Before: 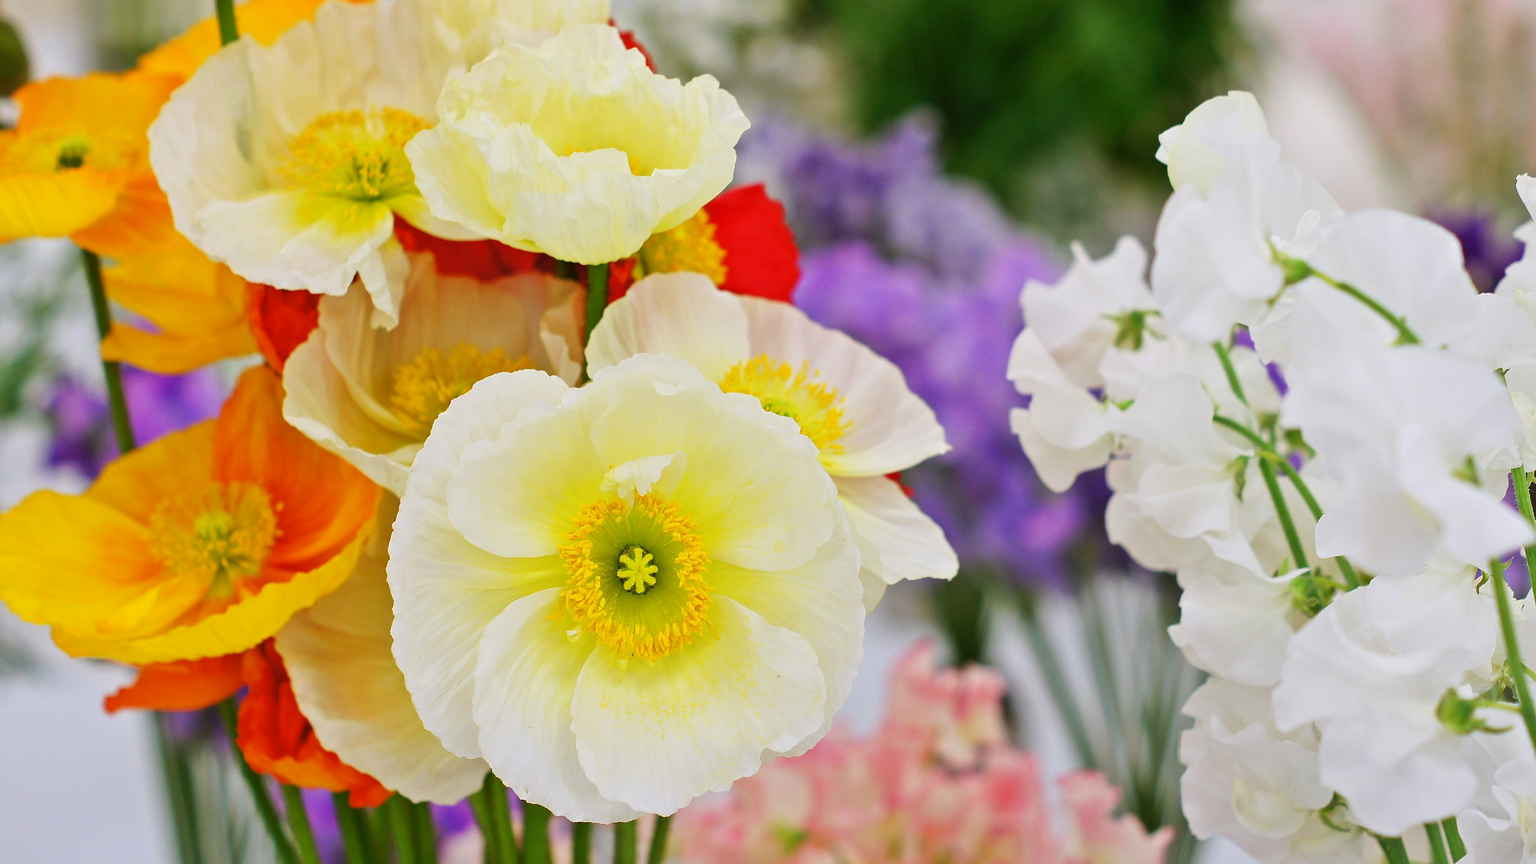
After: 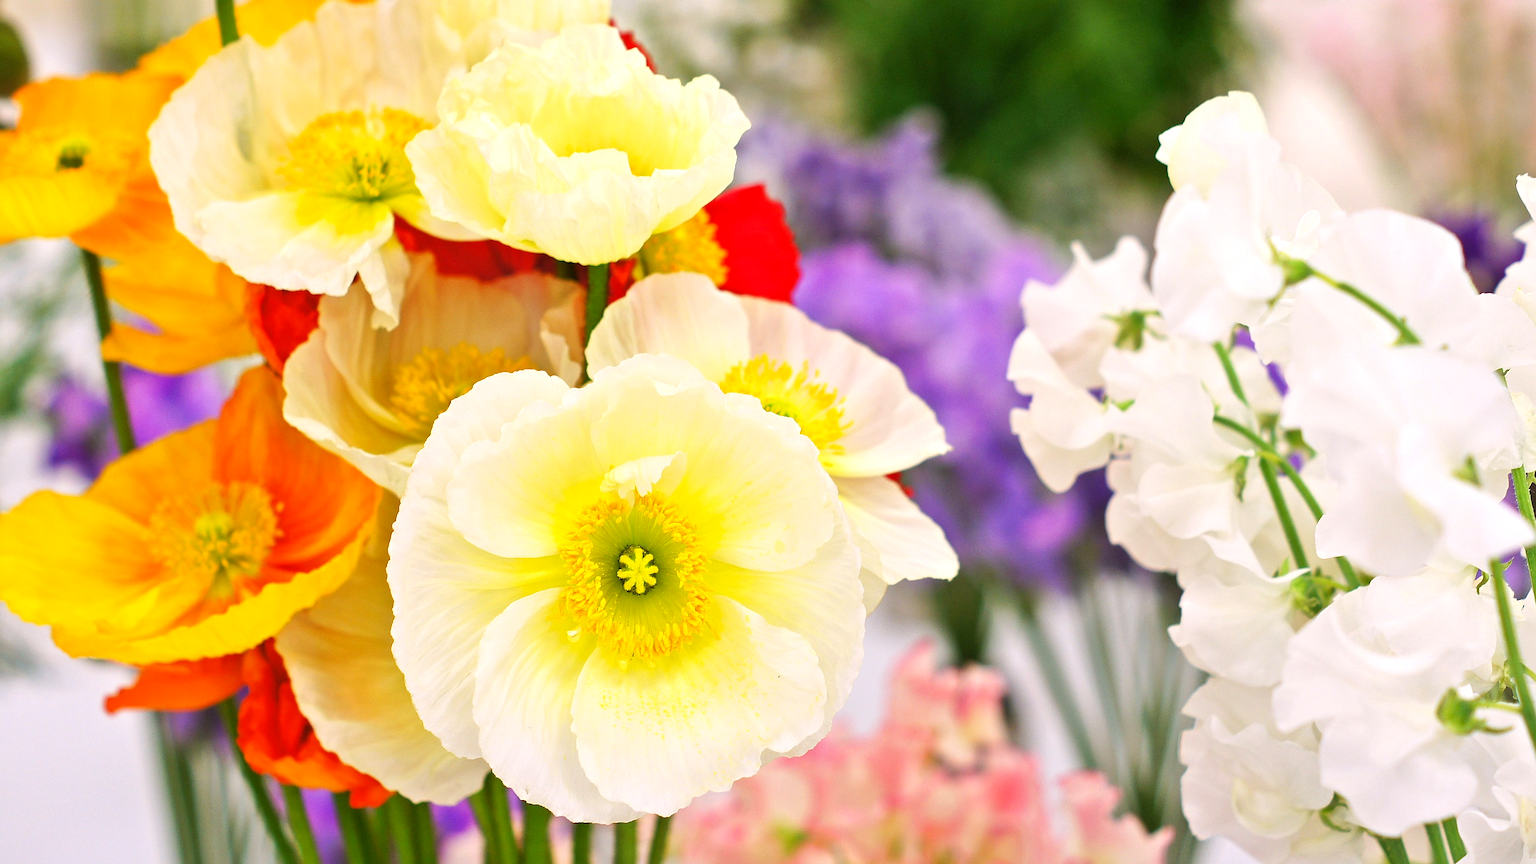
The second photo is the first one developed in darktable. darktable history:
color correction: highlights a* 3.93, highlights b* 5.1
exposure: black level correction 0, exposure 0.499 EV, compensate highlight preservation false
